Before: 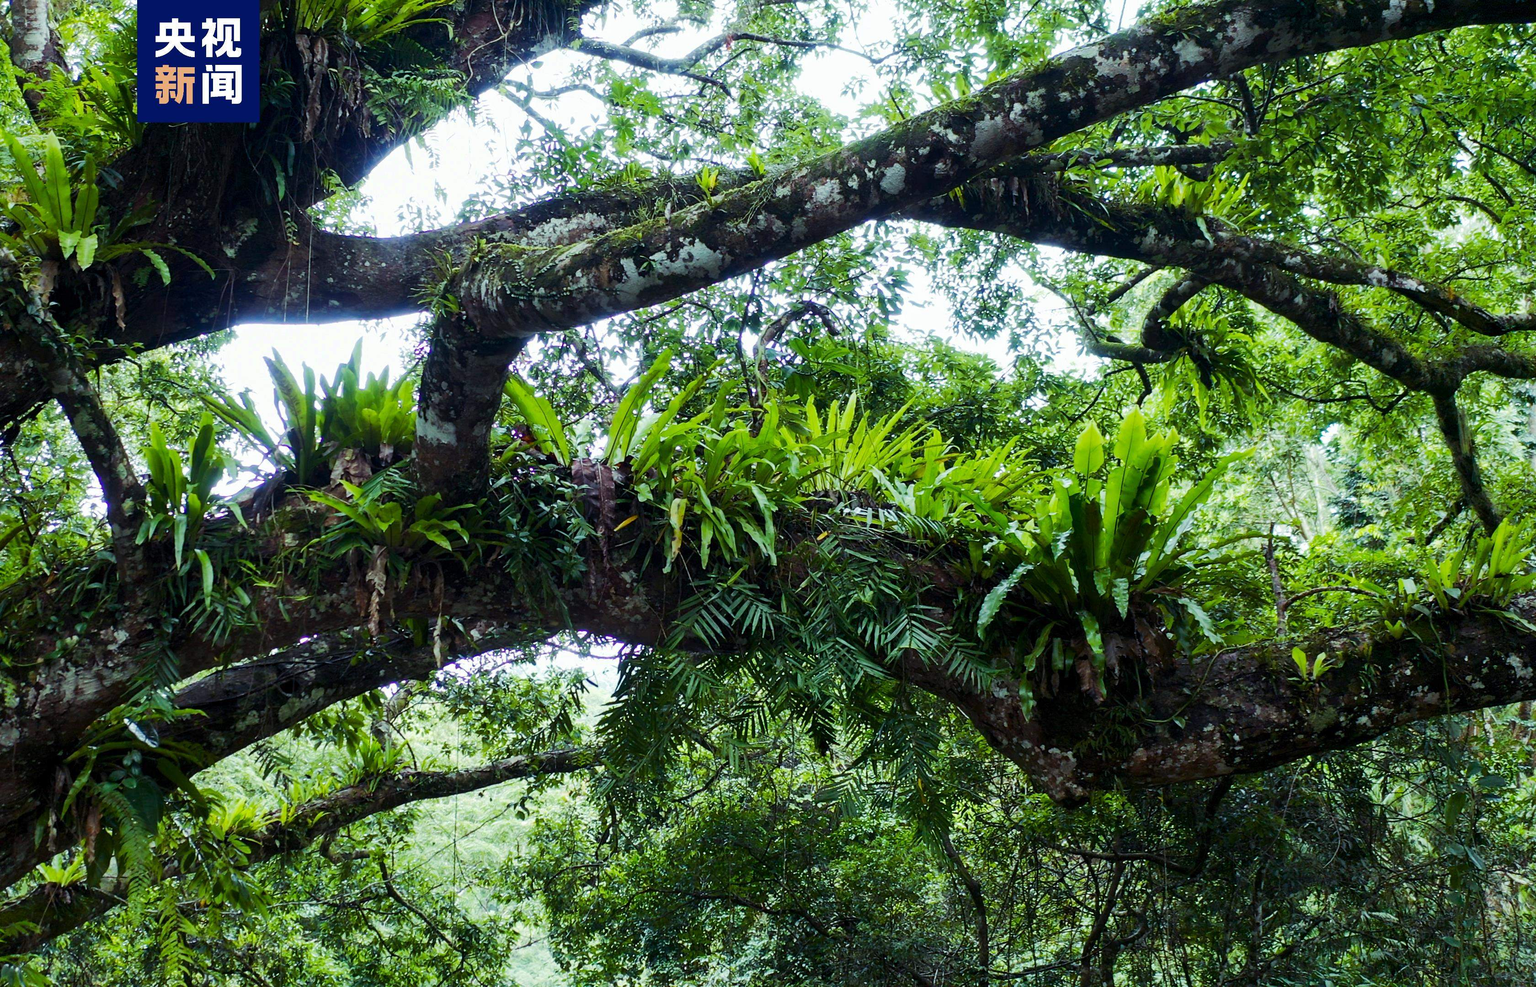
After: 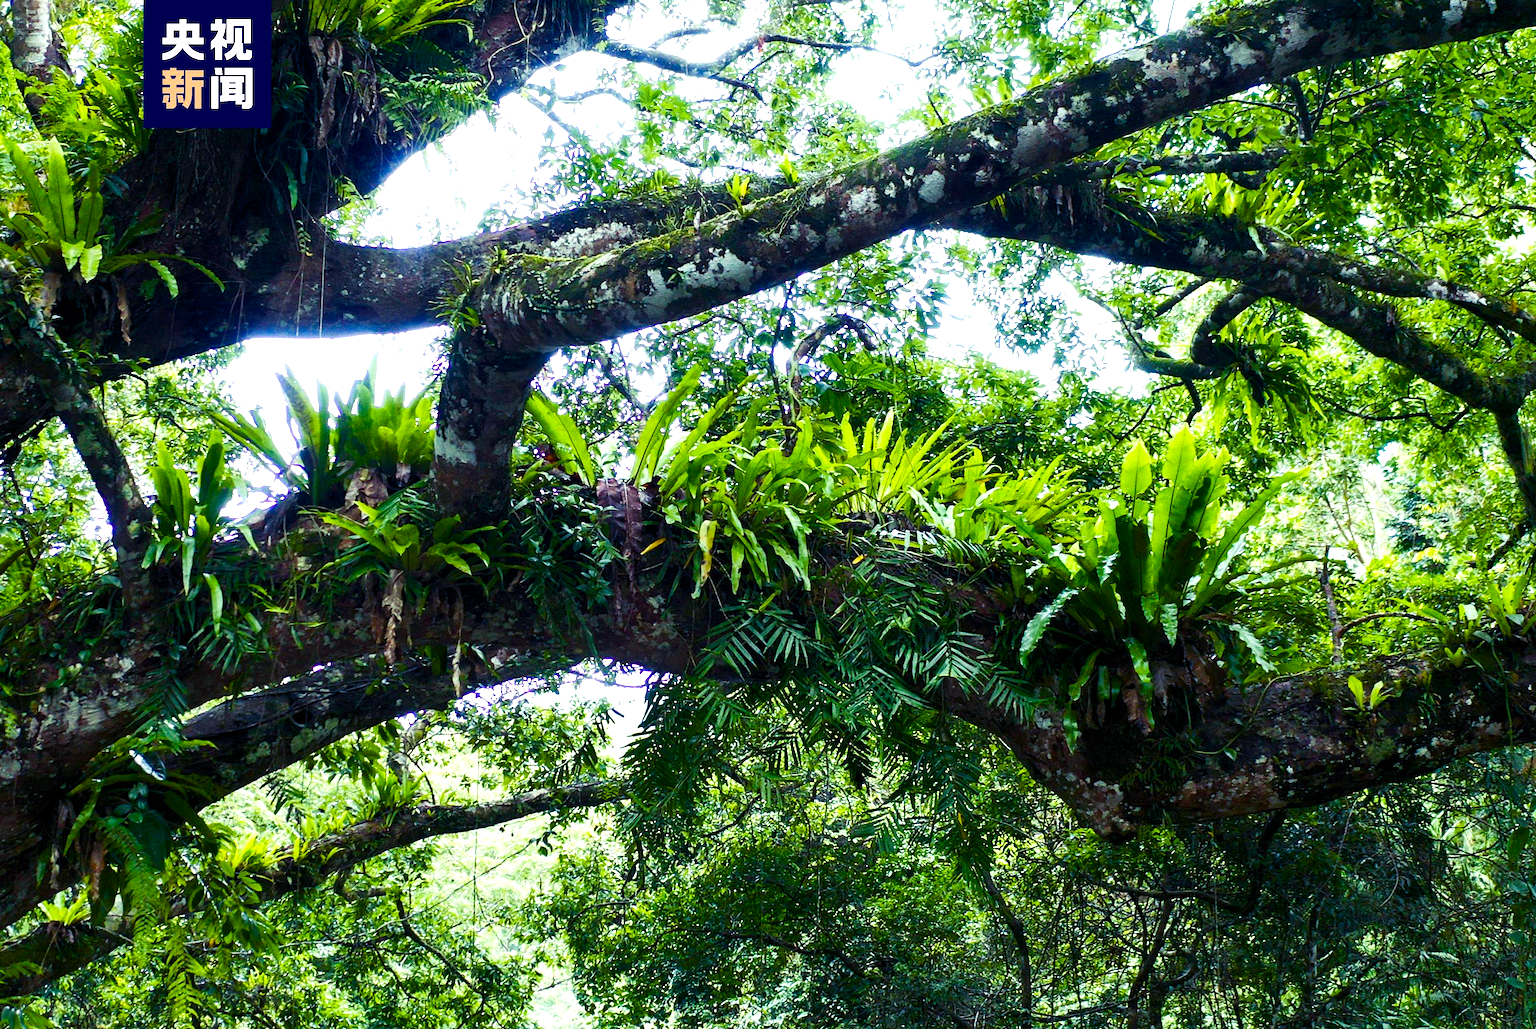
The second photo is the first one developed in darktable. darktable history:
color balance rgb: shadows lift › chroma 4.21%, shadows lift › hue 252.22°, highlights gain › chroma 1.36%, highlights gain › hue 50.24°, perceptual saturation grading › mid-tones 6.33%, perceptual saturation grading › shadows 72.44%, perceptual brilliance grading › highlights 11.59%, contrast 5.05%
crop: right 4.126%, bottom 0.031%
grain: coarseness 0.09 ISO, strength 40%
exposure: exposure 0.2 EV, compensate highlight preservation false
